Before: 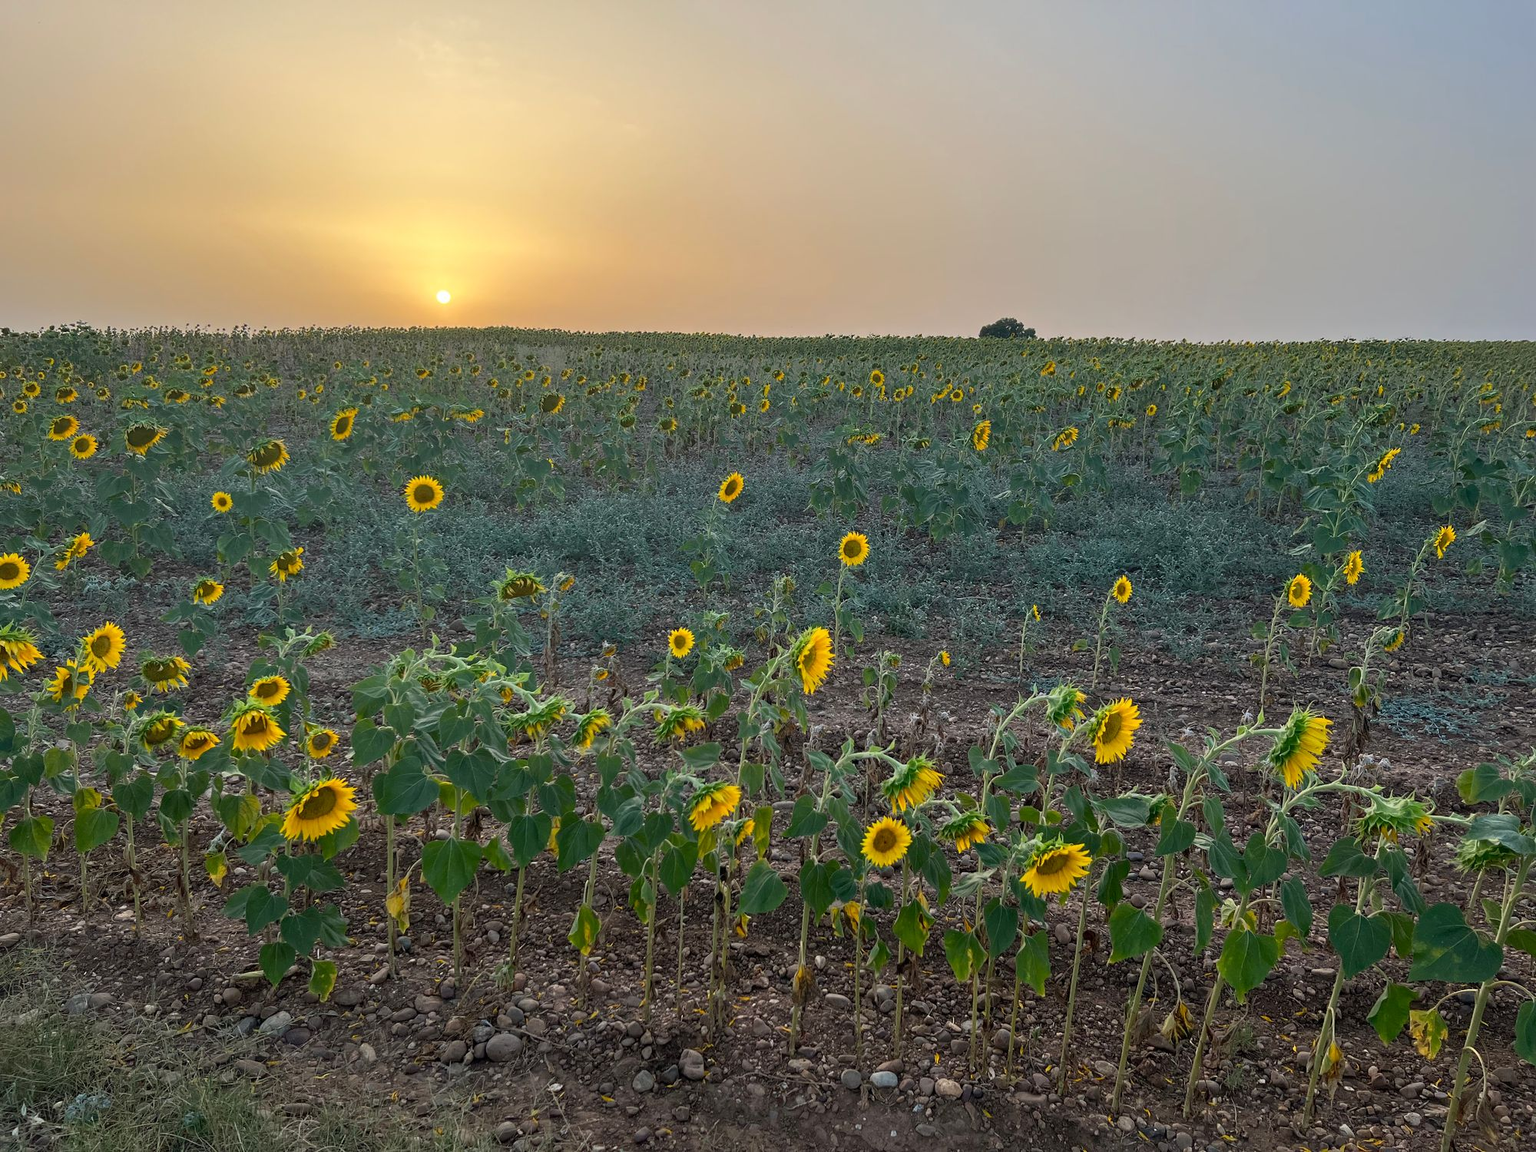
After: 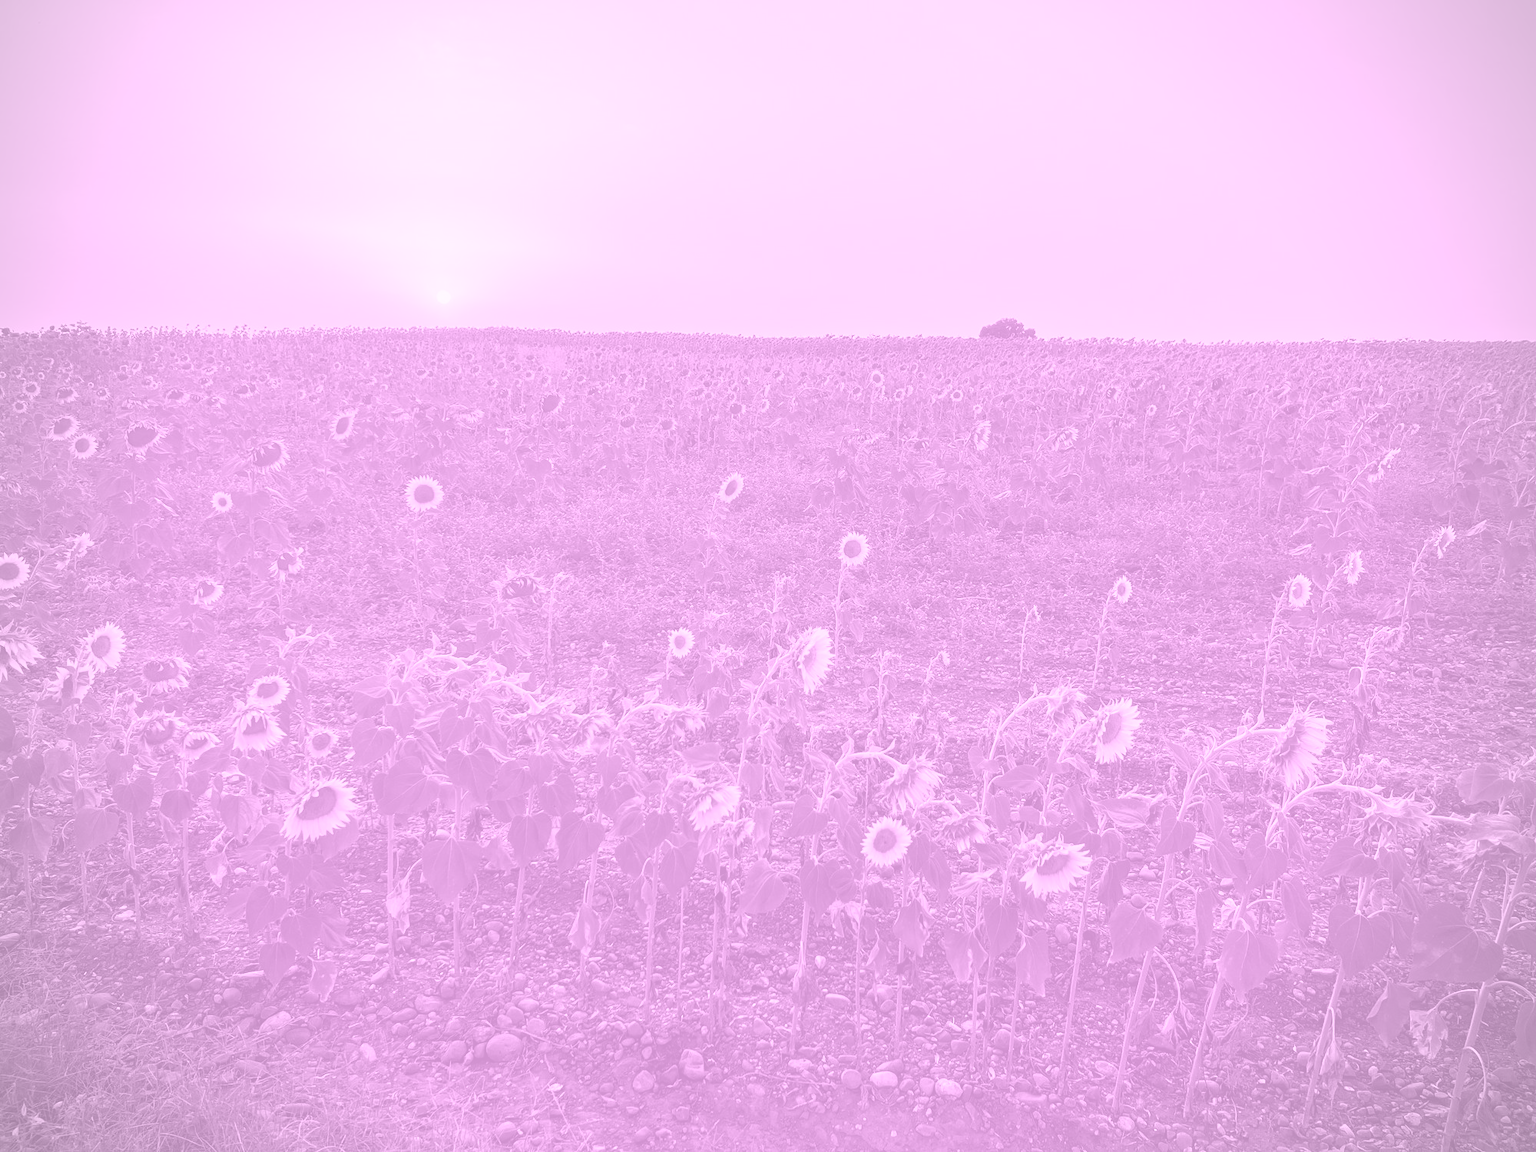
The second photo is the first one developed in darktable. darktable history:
vignetting: fall-off radius 60.92%
colorize: hue 331.2°, saturation 75%, source mix 30.28%, lightness 70.52%, version 1
color balance: mode lift, gamma, gain (sRGB)
tone equalizer: -8 EV -0.75 EV, -7 EV -0.7 EV, -6 EV -0.6 EV, -5 EV -0.4 EV, -3 EV 0.4 EV, -2 EV 0.6 EV, -1 EV 0.7 EV, +0 EV 0.75 EV, edges refinement/feathering 500, mask exposure compensation -1.57 EV, preserve details no
